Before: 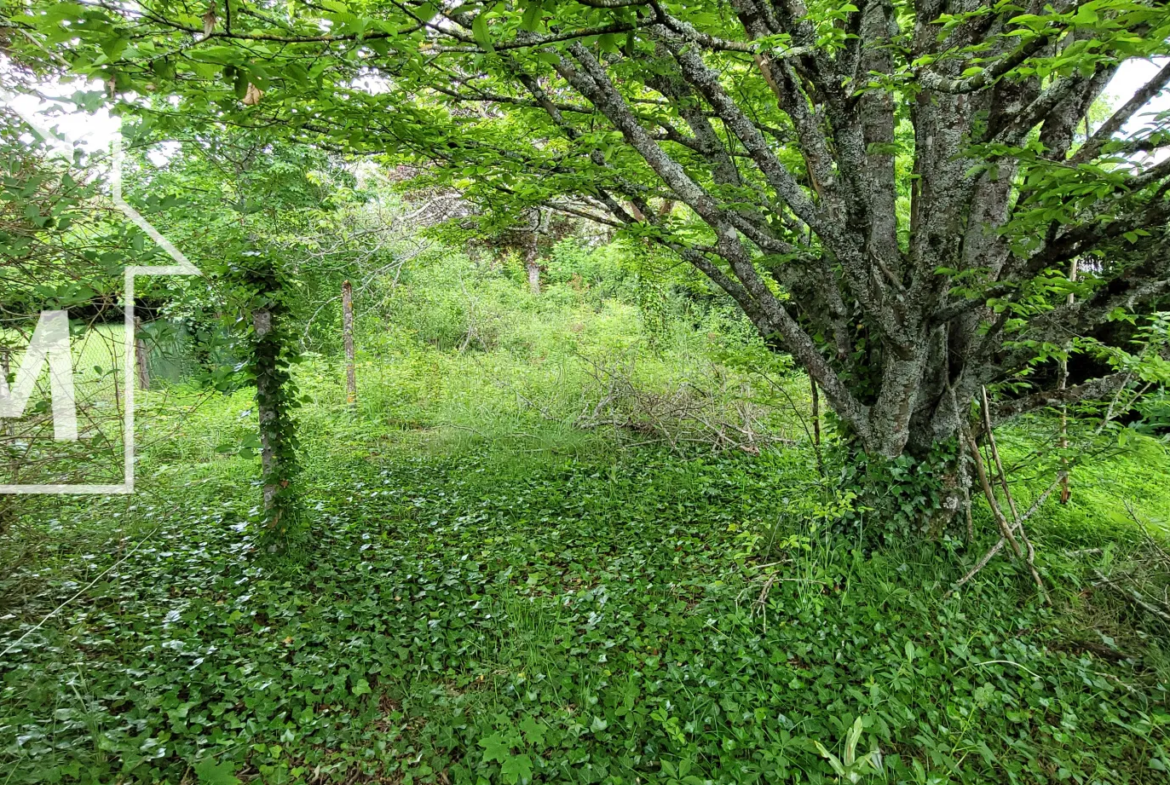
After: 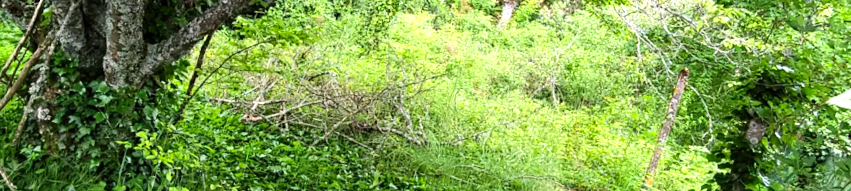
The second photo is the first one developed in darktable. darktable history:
crop and rotate: angle 16.12°, top 30.835%, bottom 35.653%
white balance: red 1.05, blue 1.072
contrast brightness saturation: saturation 0.18
tone equalizer: -8 EV -0.75 EV, -7 EV -0.7 EV, -6 EV -0.6 EV, -5 EV -0.4 EV, -3 EV 0.4 EV, -2 EV 0.6 EV, -1 EV 0.7 EV, +0 EV 0.75 EV, edges refinement/feathering 500, mask exposure compensation -1.57 EV, preserve details no
